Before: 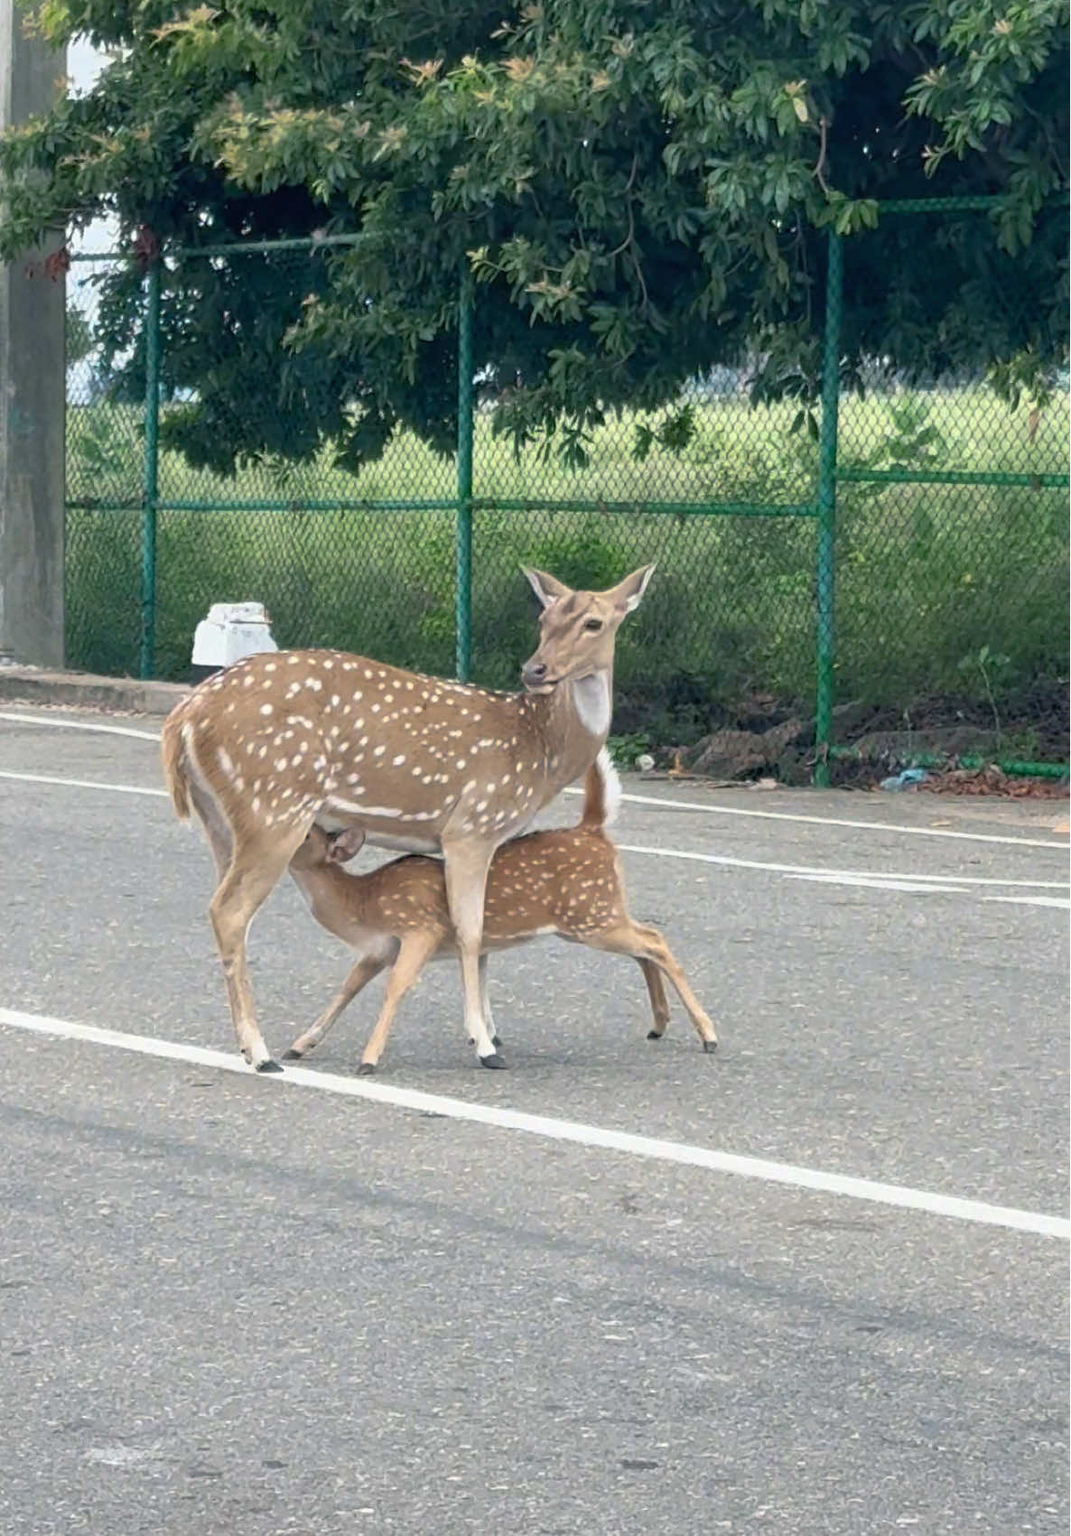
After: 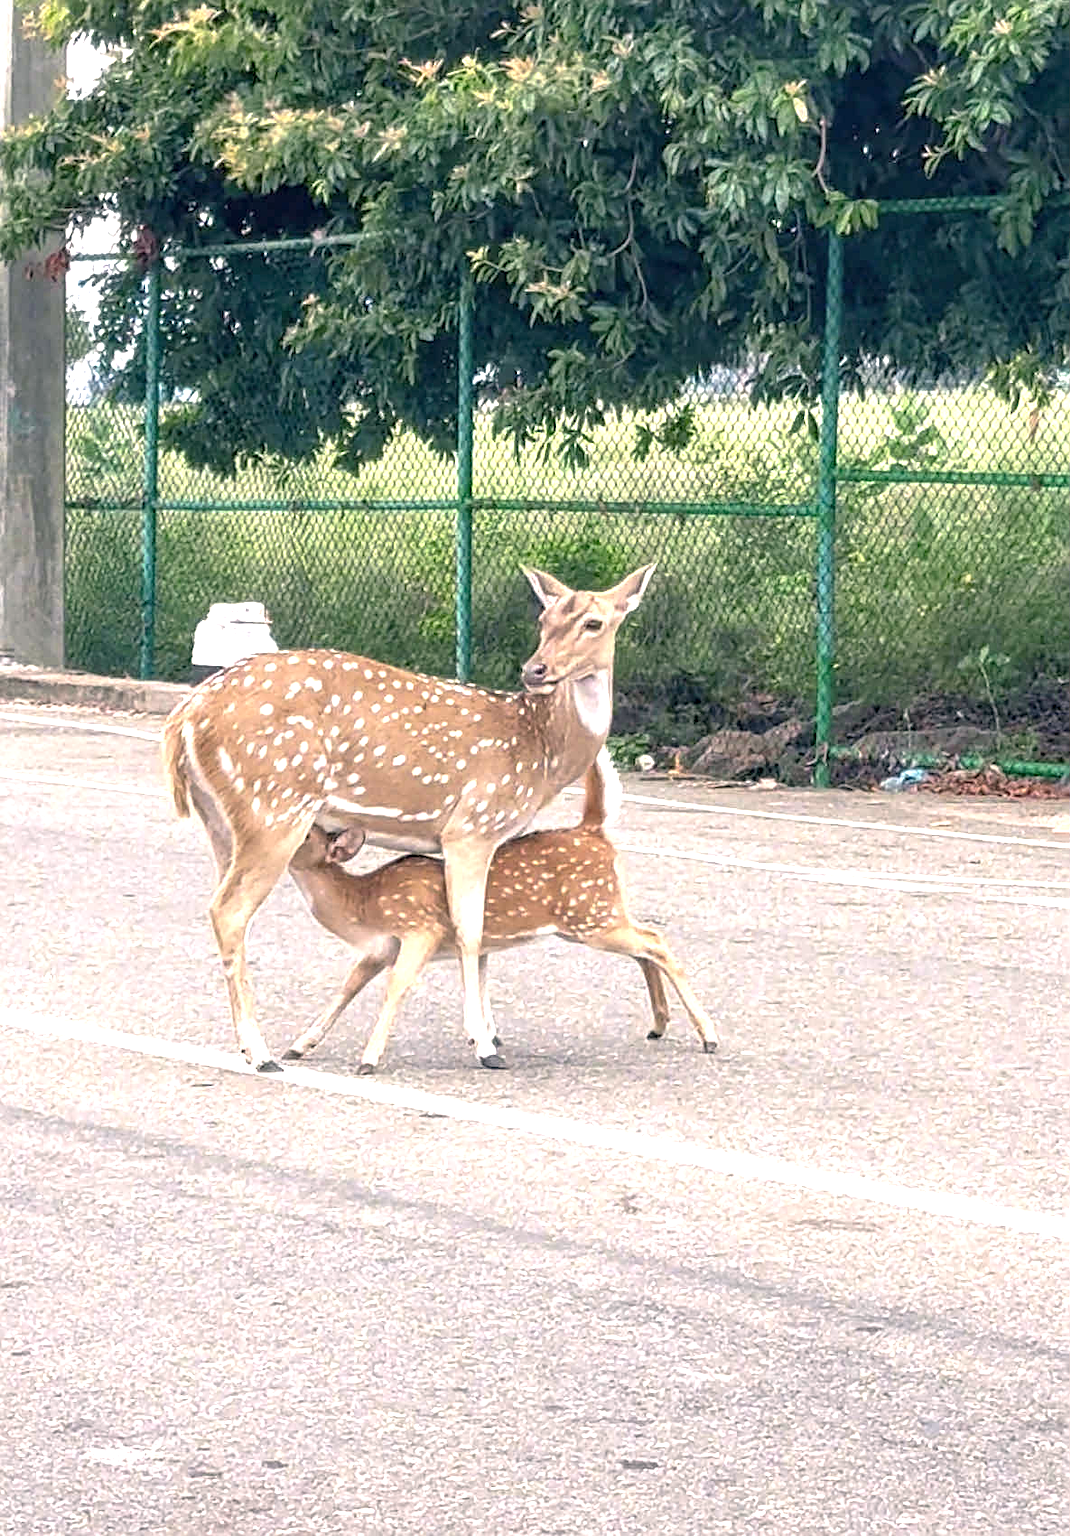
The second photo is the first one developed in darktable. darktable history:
sharpen: on, module defaults
local contrast: highlights 23%, detail 130%
color correction: highlights a* 8.07, highlights b* 3.99
exposure: exposure 1 EV, compensate exposure bias true, compensate highlight preservation false
